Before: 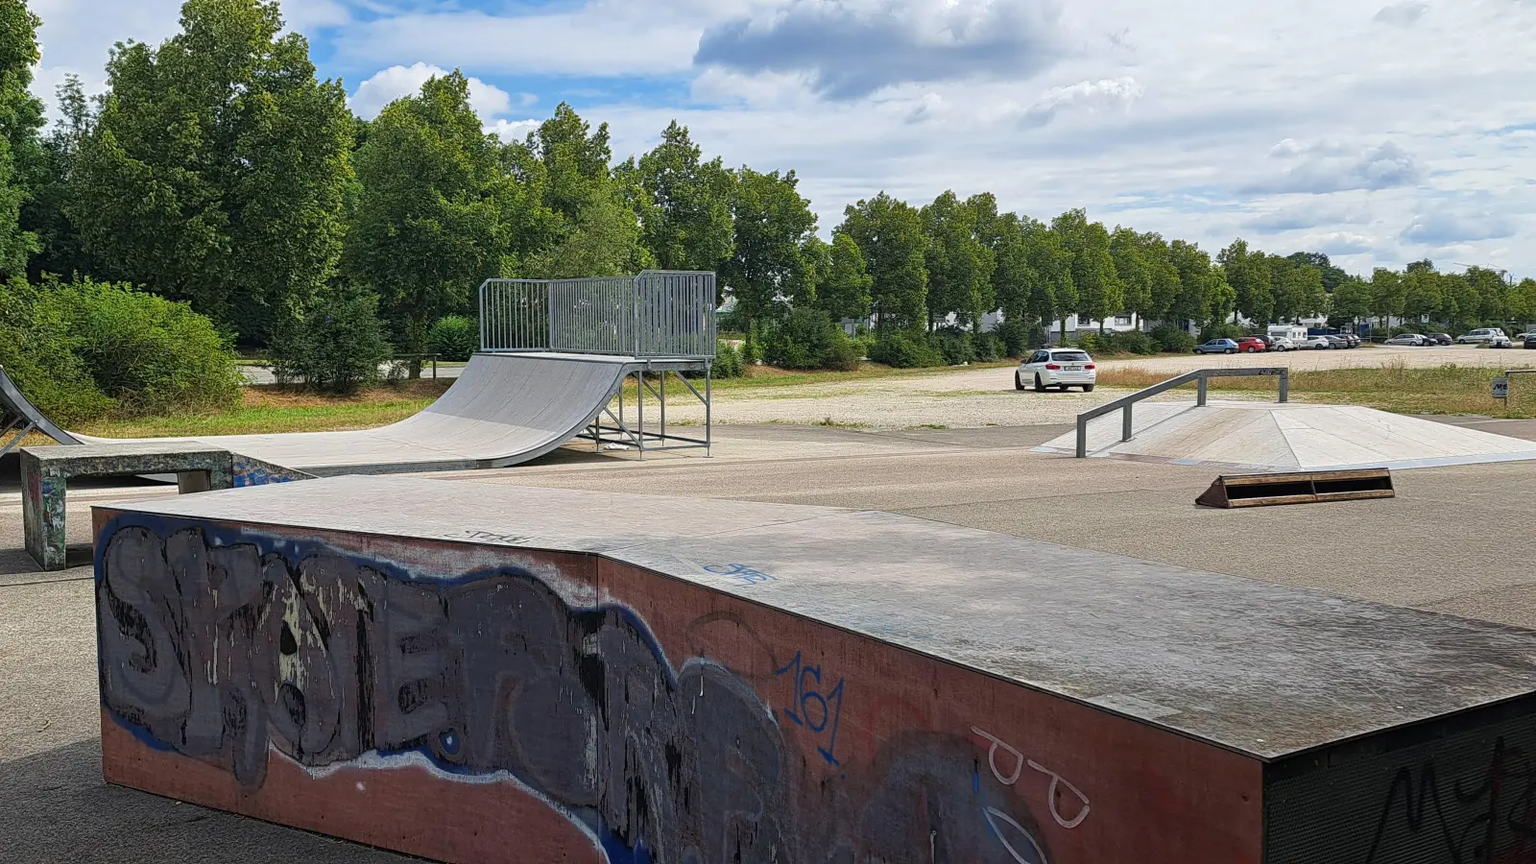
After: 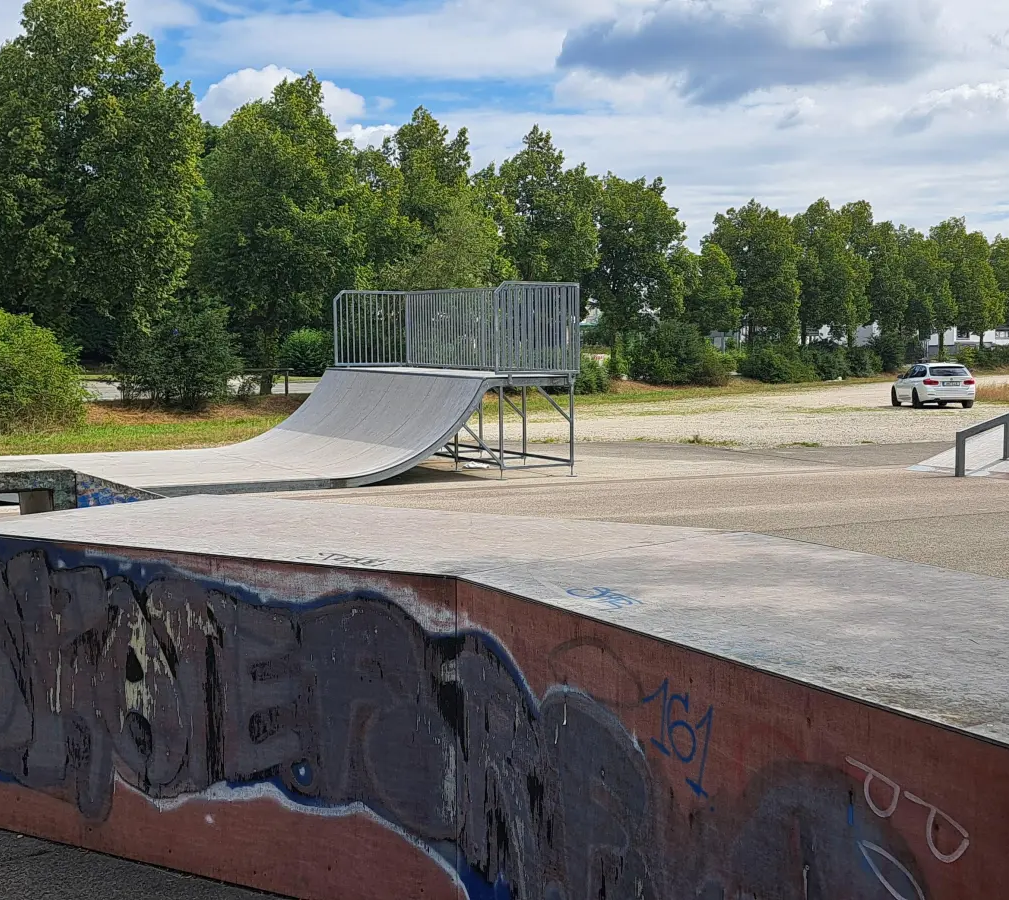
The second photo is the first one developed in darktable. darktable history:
crop: left 10.432%, right 26.501%
